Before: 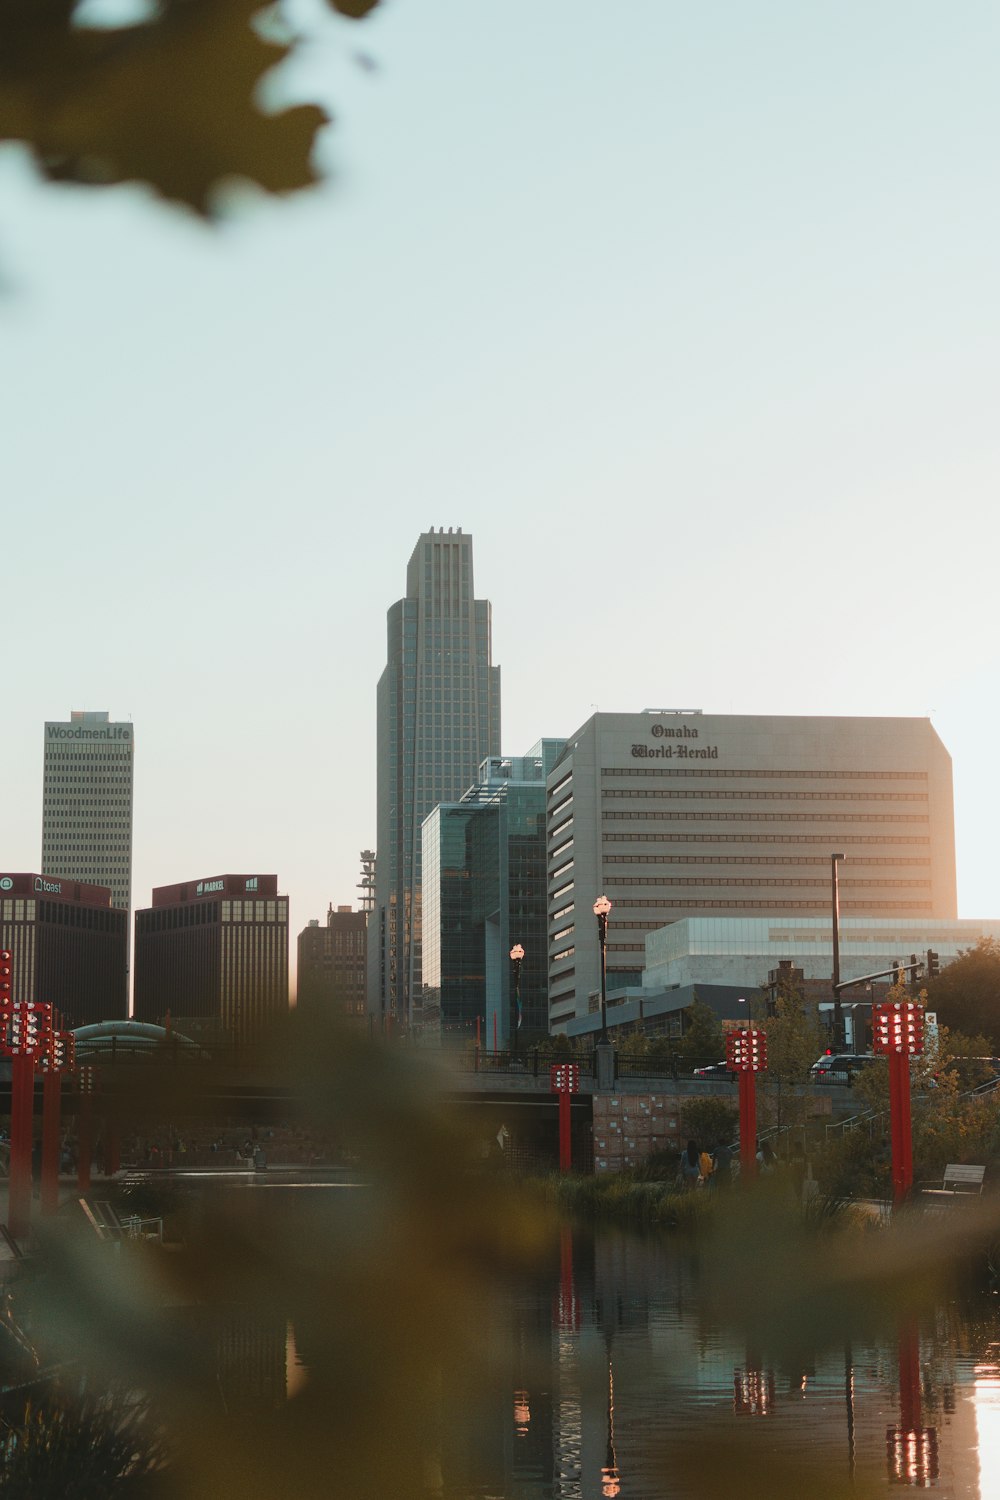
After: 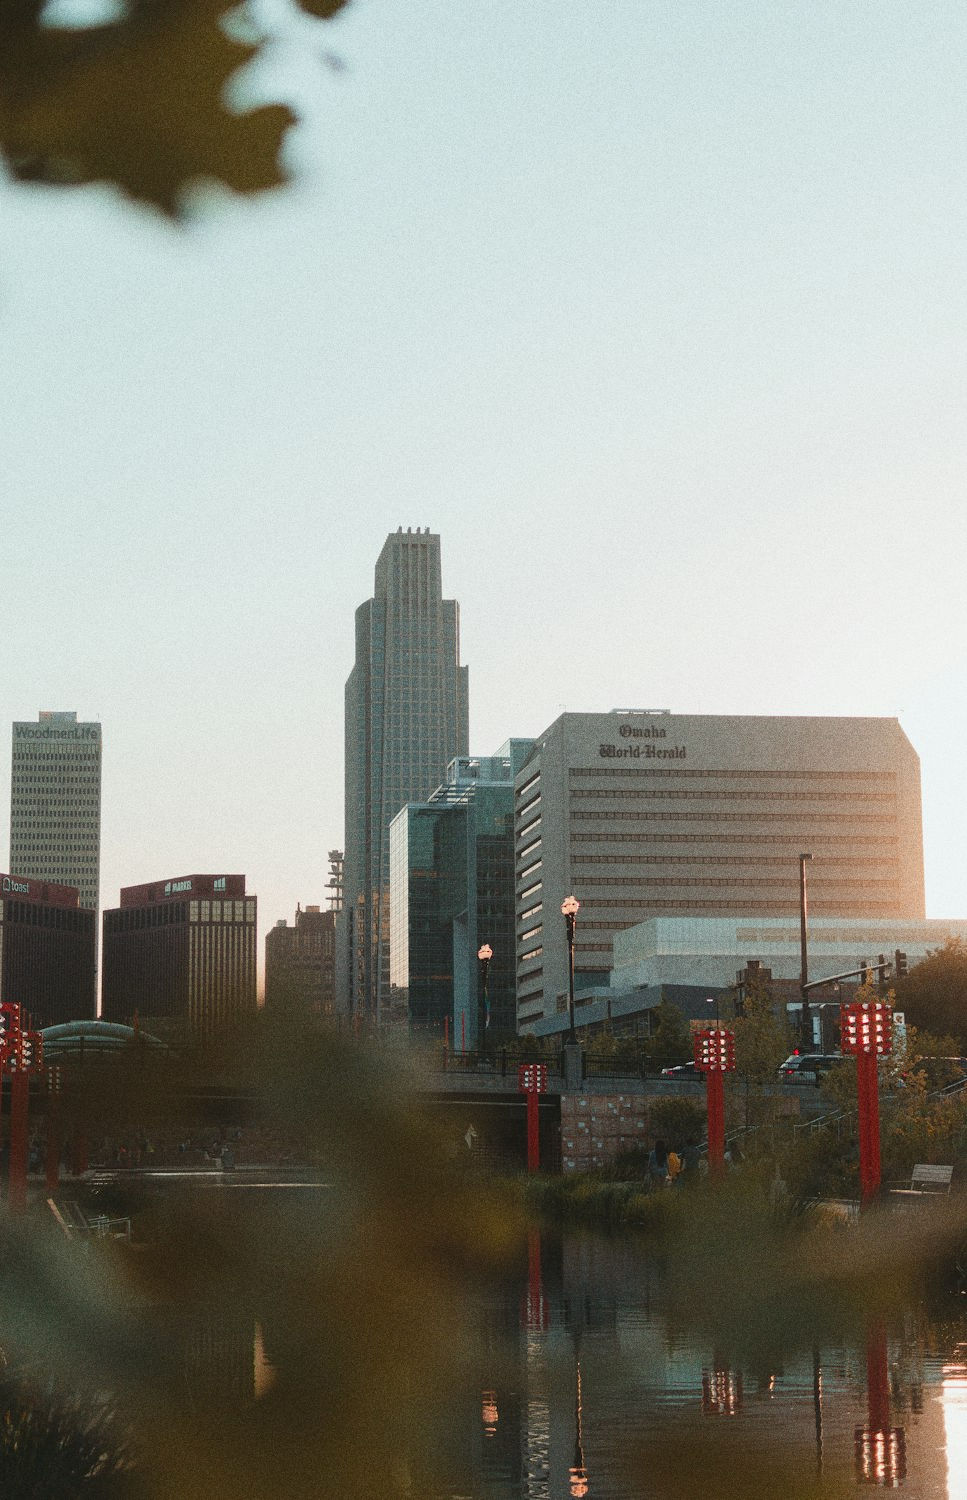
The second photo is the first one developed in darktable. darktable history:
crop and rotate: left 3.238%
grain: coarseness 0.09 ISO, strength 40%
